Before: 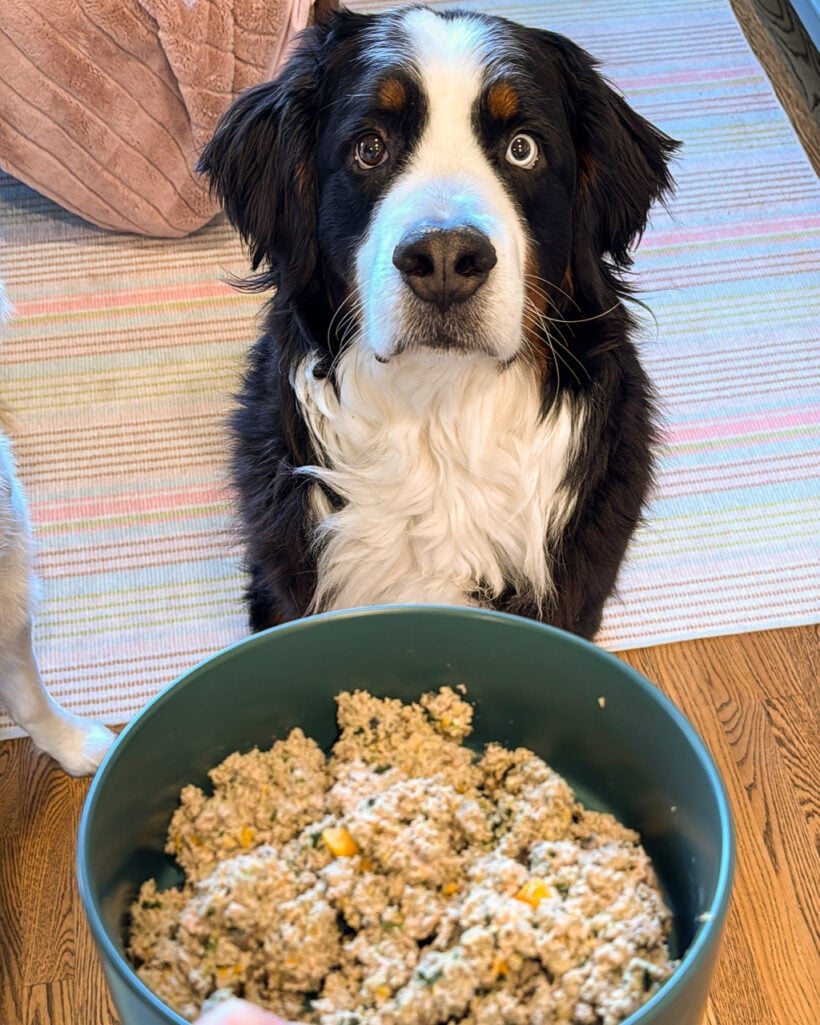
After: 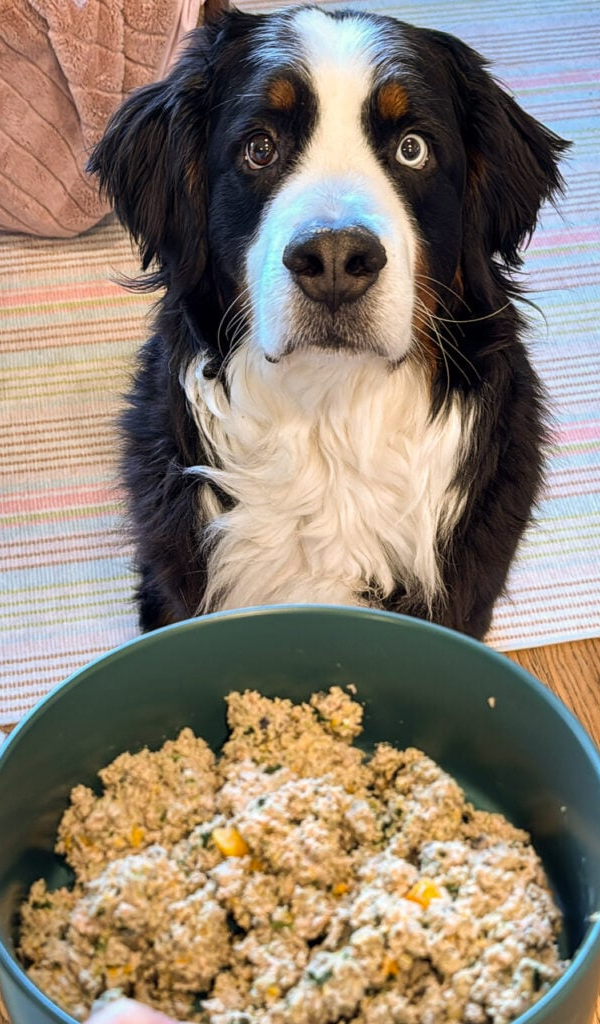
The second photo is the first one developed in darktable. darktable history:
crop: left 13.515%, top 0%, right 13.282%
shadows and highlights: soften with gaussian
